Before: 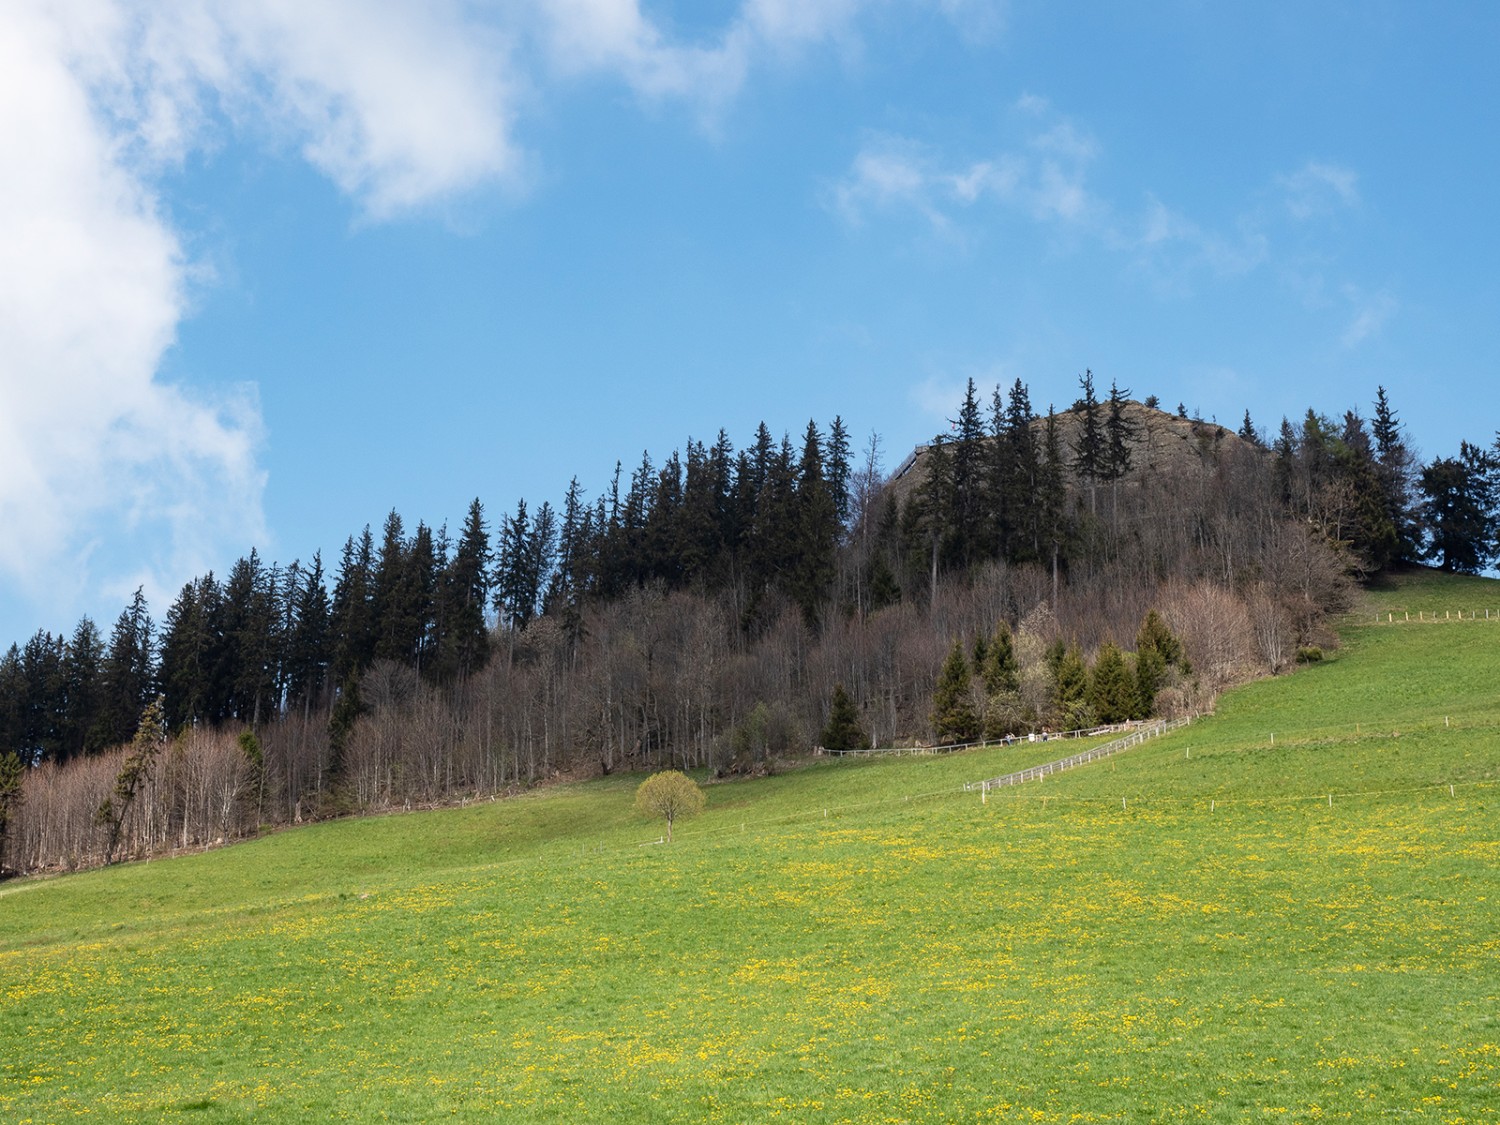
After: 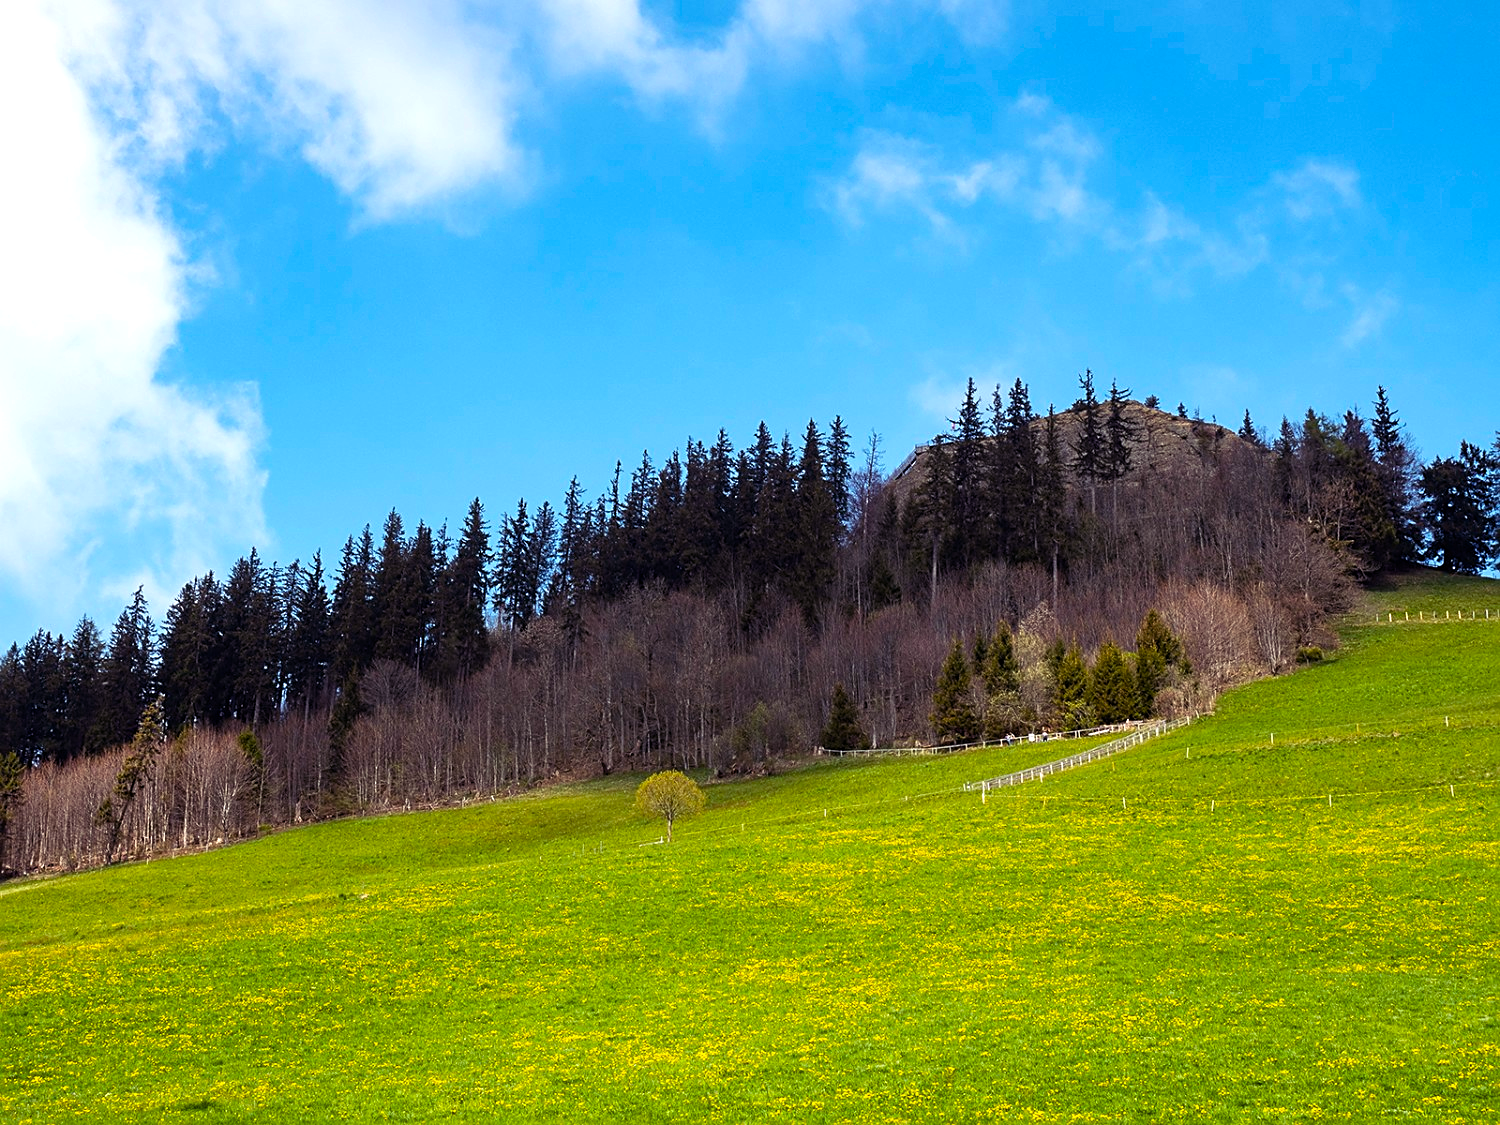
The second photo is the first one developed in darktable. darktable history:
sharpen: on, module defaults
color balance rgb: shadows lift › luminance 0.29%, shadows lift › chroma 6.976%, shadows lift › hue 298.86°, power › luminance -8.848%, linear chroma grading › global chroma 15.415%, perceptual saturation grading › global saturation 35.396%, perceptual brilliance grading › highlights 9.535%, perceptual brilliance grading › shadows -4.785%
